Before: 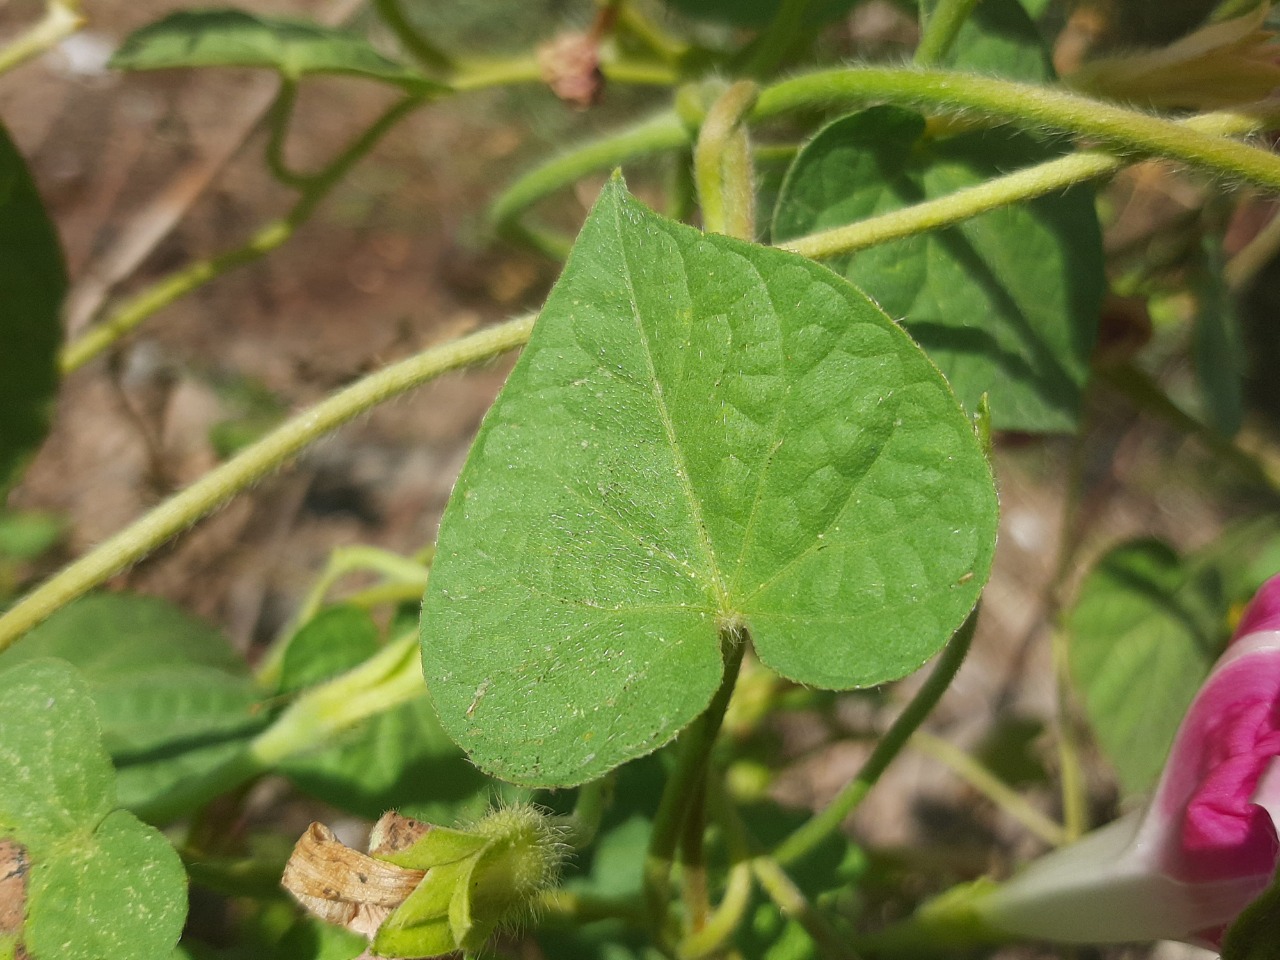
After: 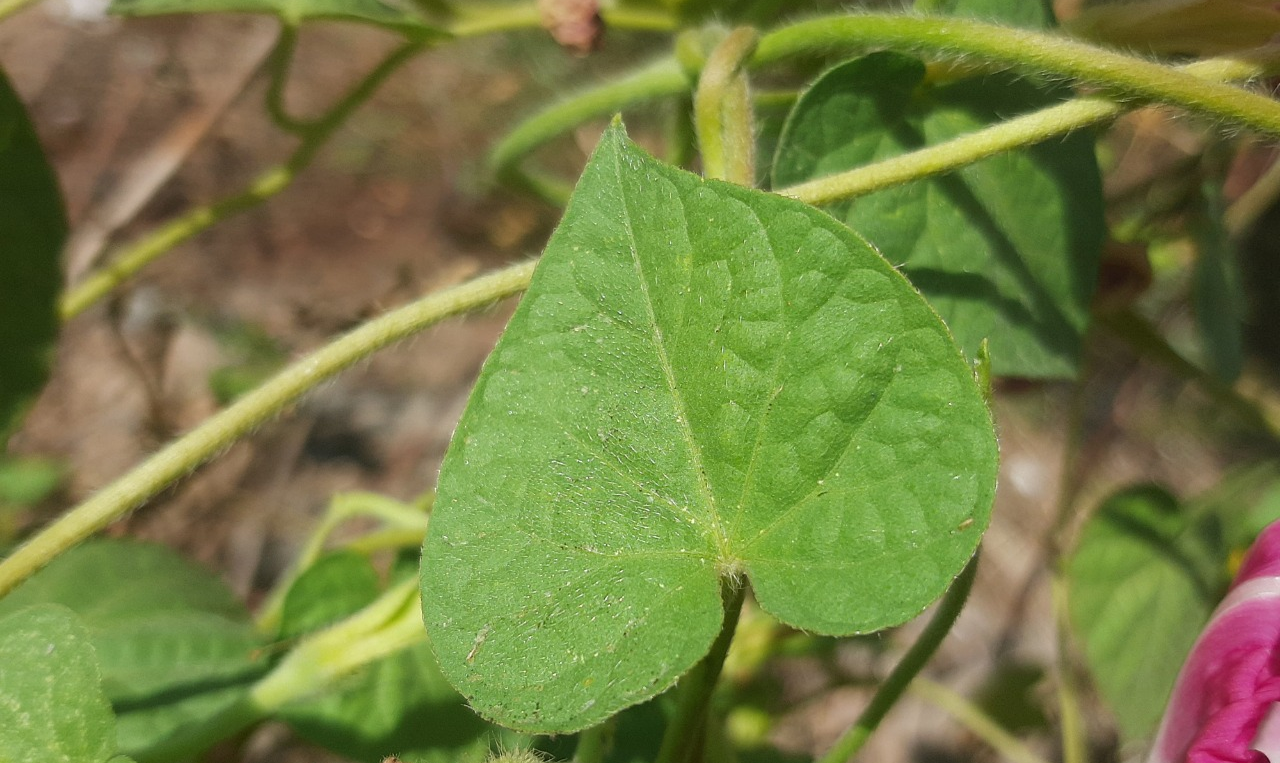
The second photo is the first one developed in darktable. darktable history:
crop and rotate: top 5.666%, bottom 14.798%
